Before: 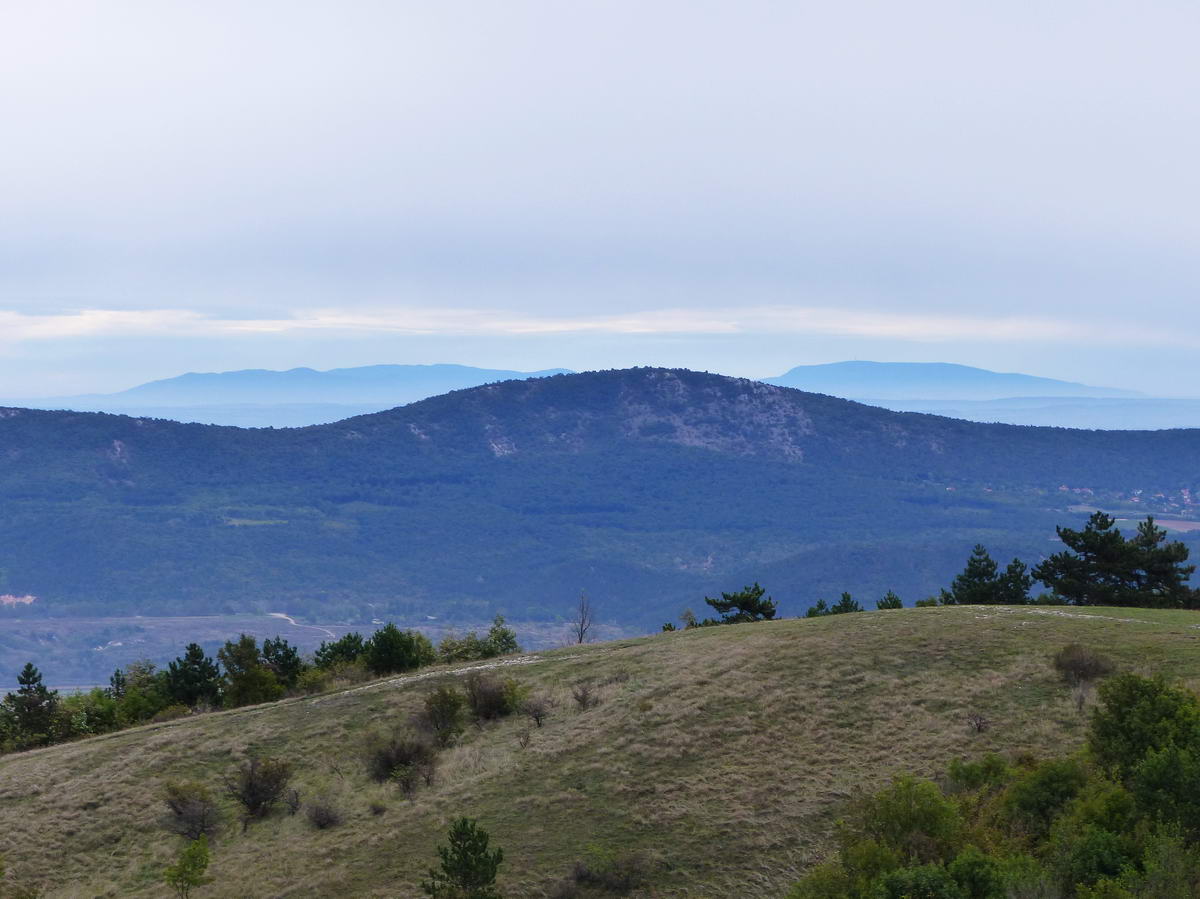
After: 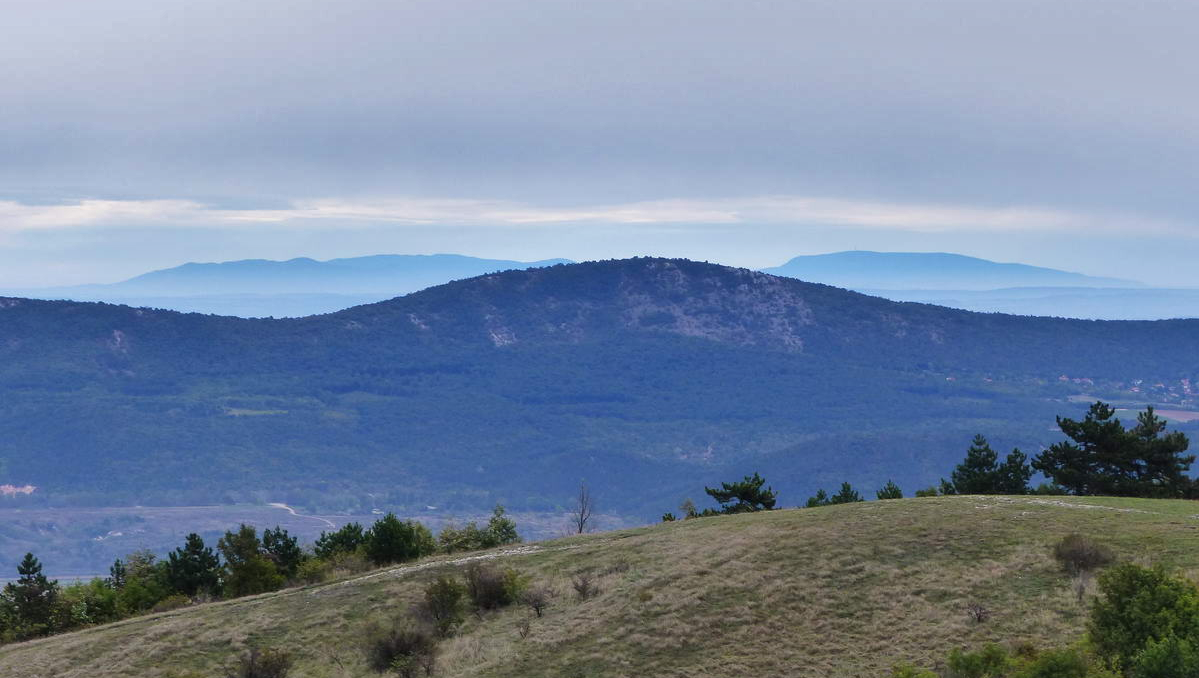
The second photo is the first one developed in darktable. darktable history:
shadows and highlights: radius 100.87, shadows 50.66, highlights -64.41, soften with gaussian
crop and rotate: top 12.295%, bottom 12.219%
